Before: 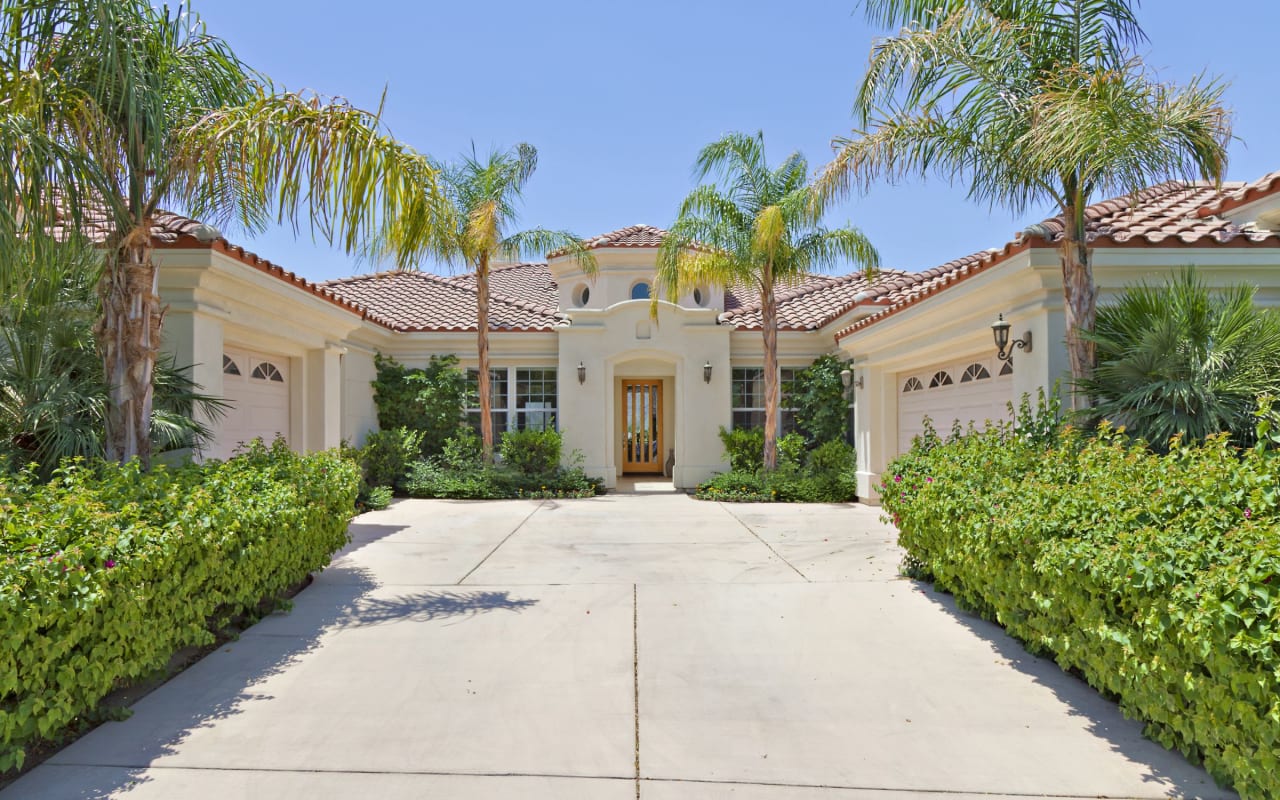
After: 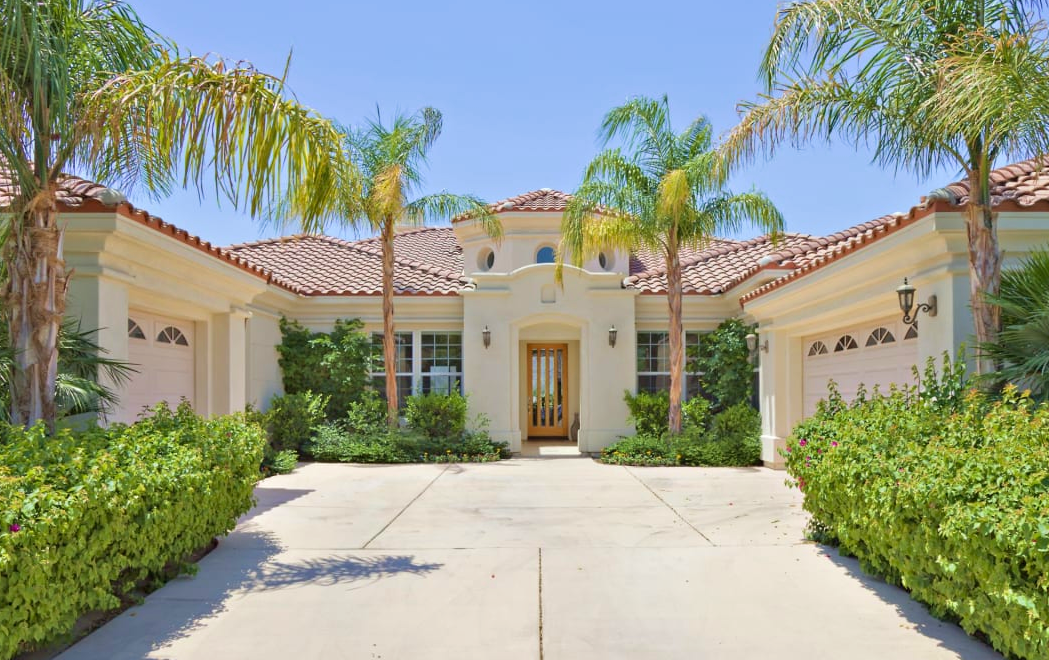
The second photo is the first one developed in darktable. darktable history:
crop and rotate: left 7.453%, top 4.535%, right 10.587%, bottom 12.953%
levels: levels [0, 0.478, 1]
velvia: on, module defaults
